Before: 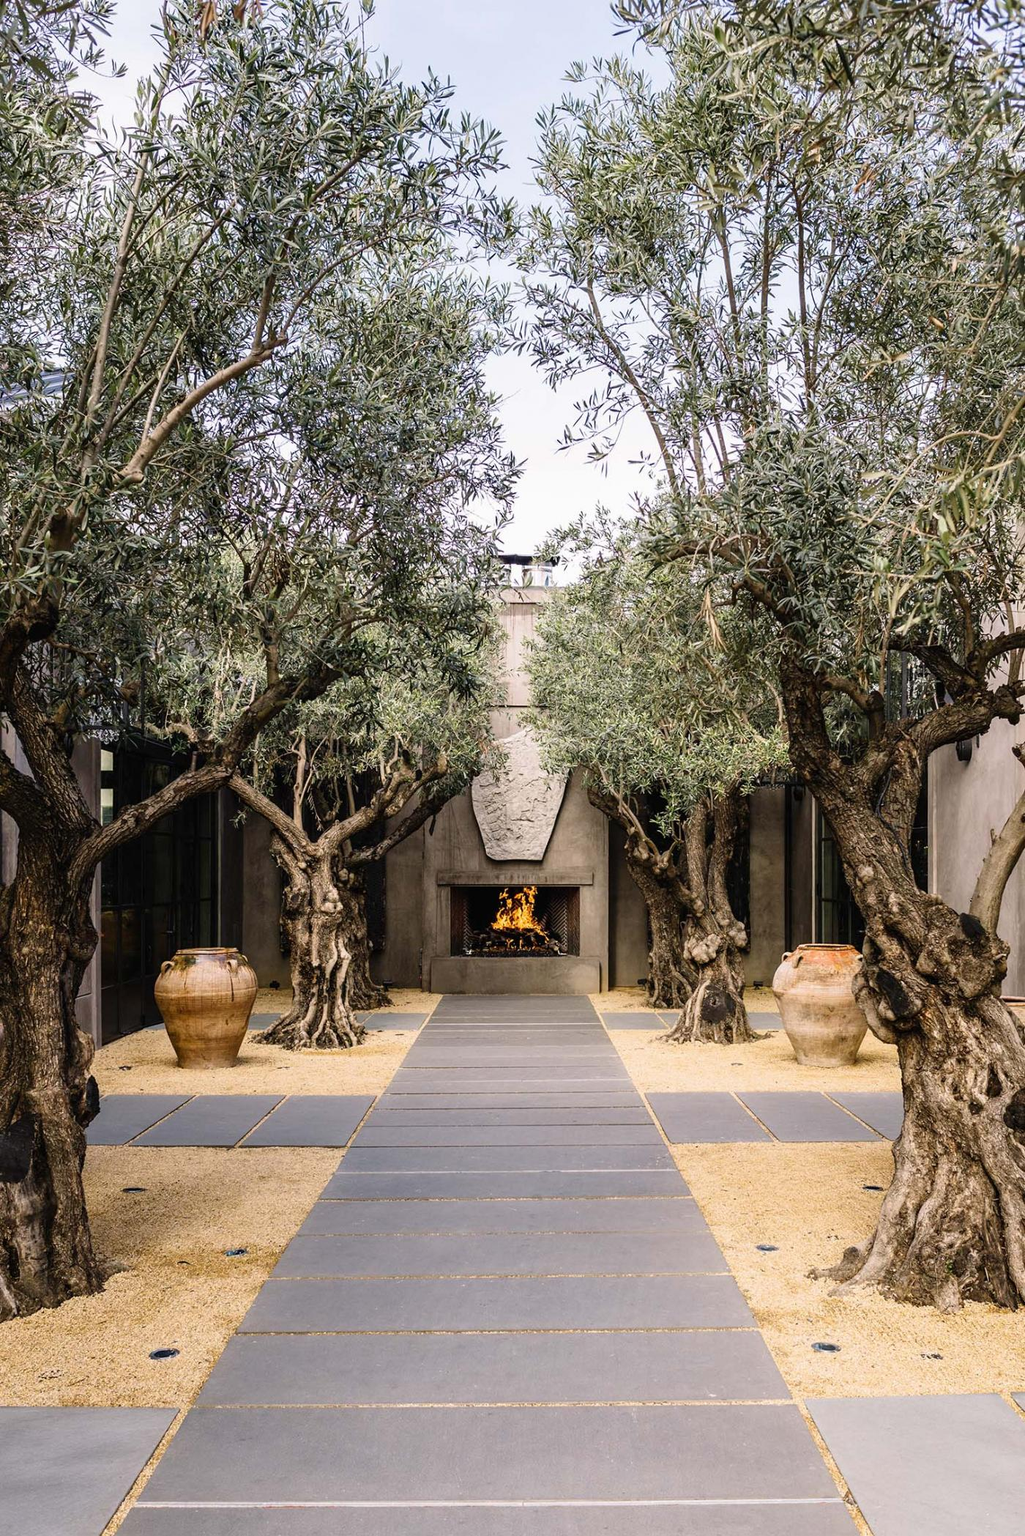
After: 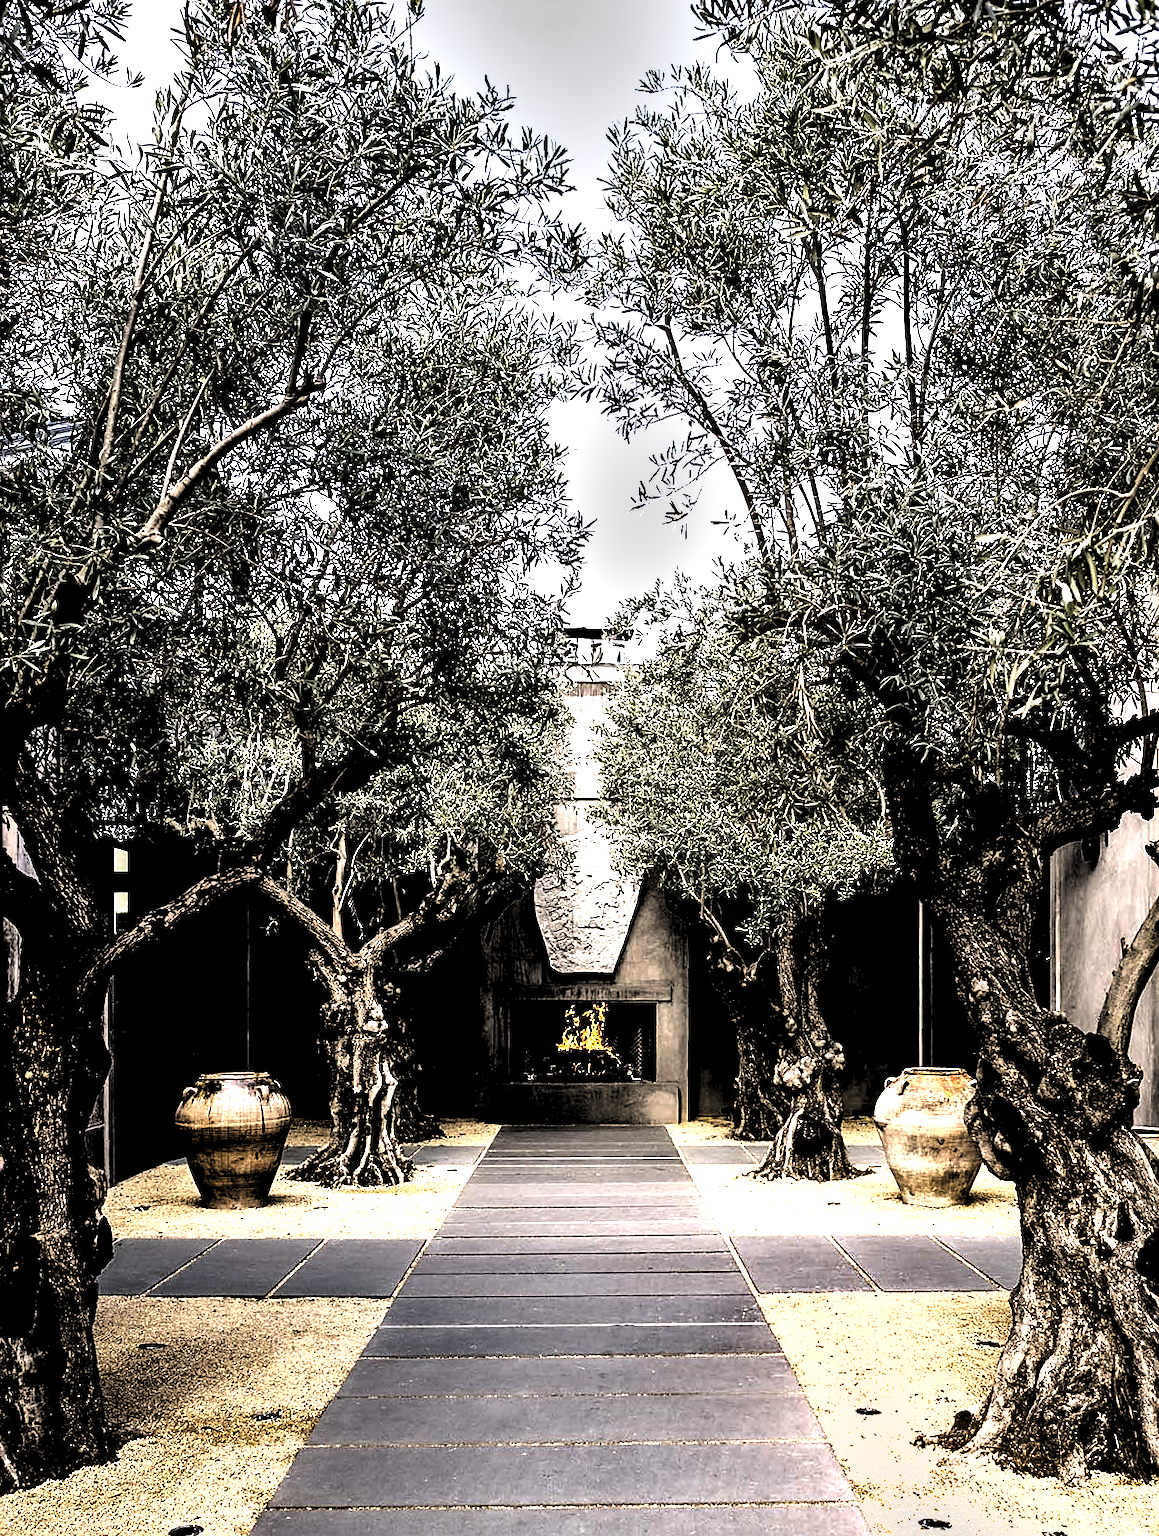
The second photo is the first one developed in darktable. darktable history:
shadows and highlights: shadows 58.88, soften with gaussian
exposure: black level correction 0, exposure 1 EV, compensate exposure bias true, compensate highlight preservation false
levels: levels [0.514, 0.759, 1]
crop and rotate: top 0%, bottom 11.584%
sharpen: on, module defaults
